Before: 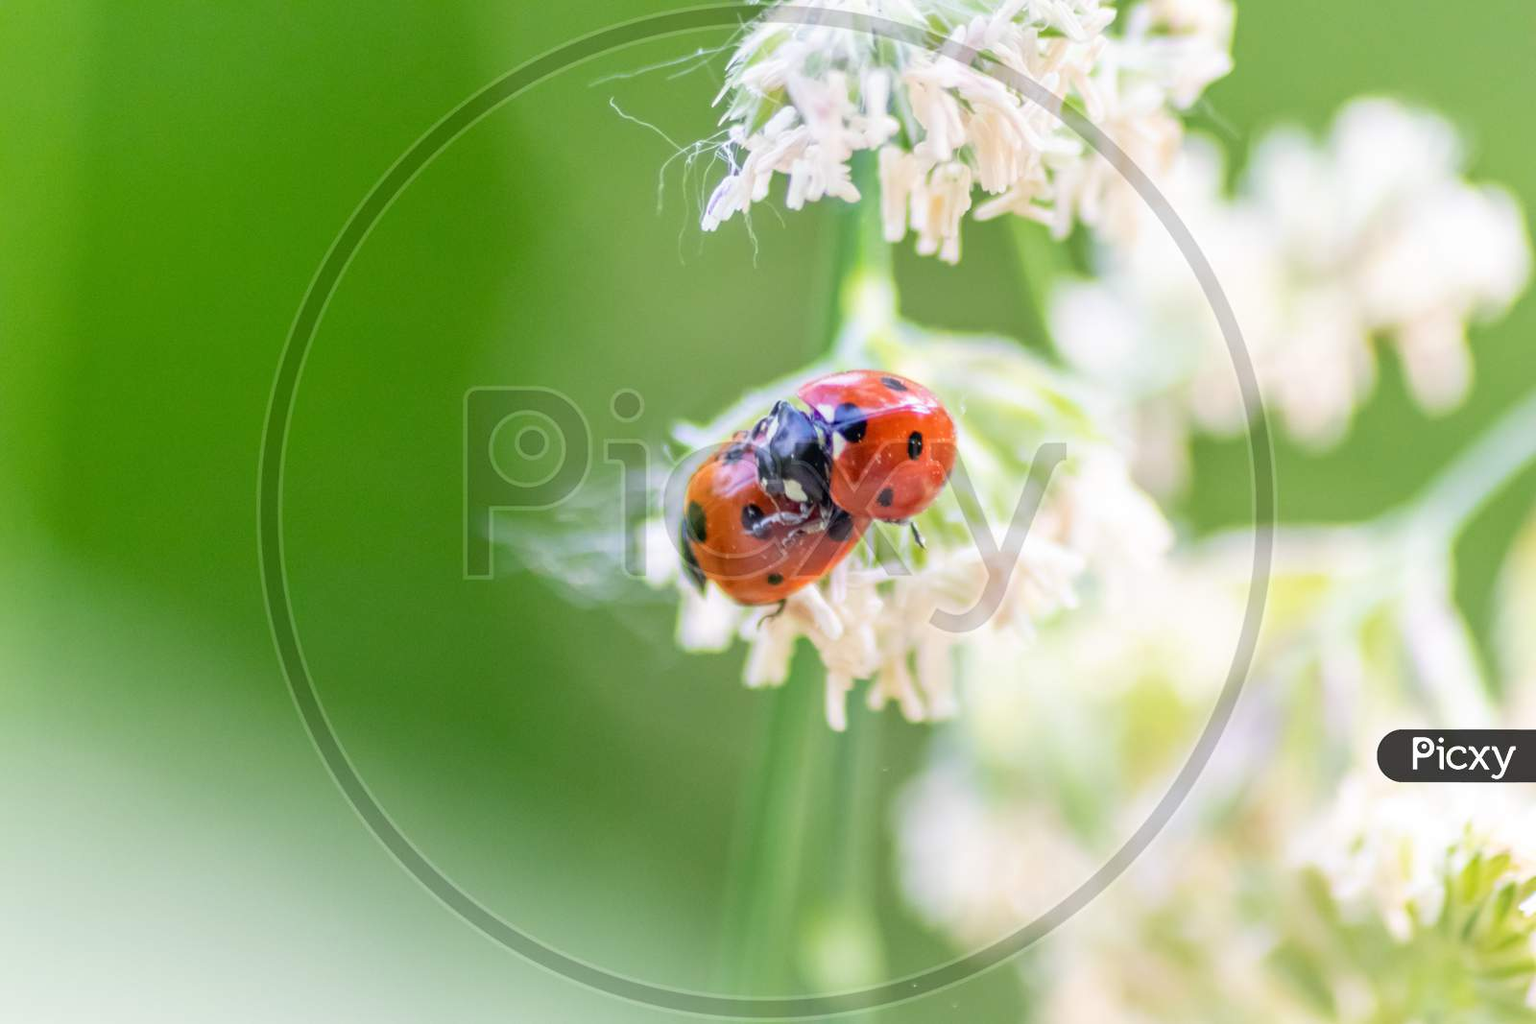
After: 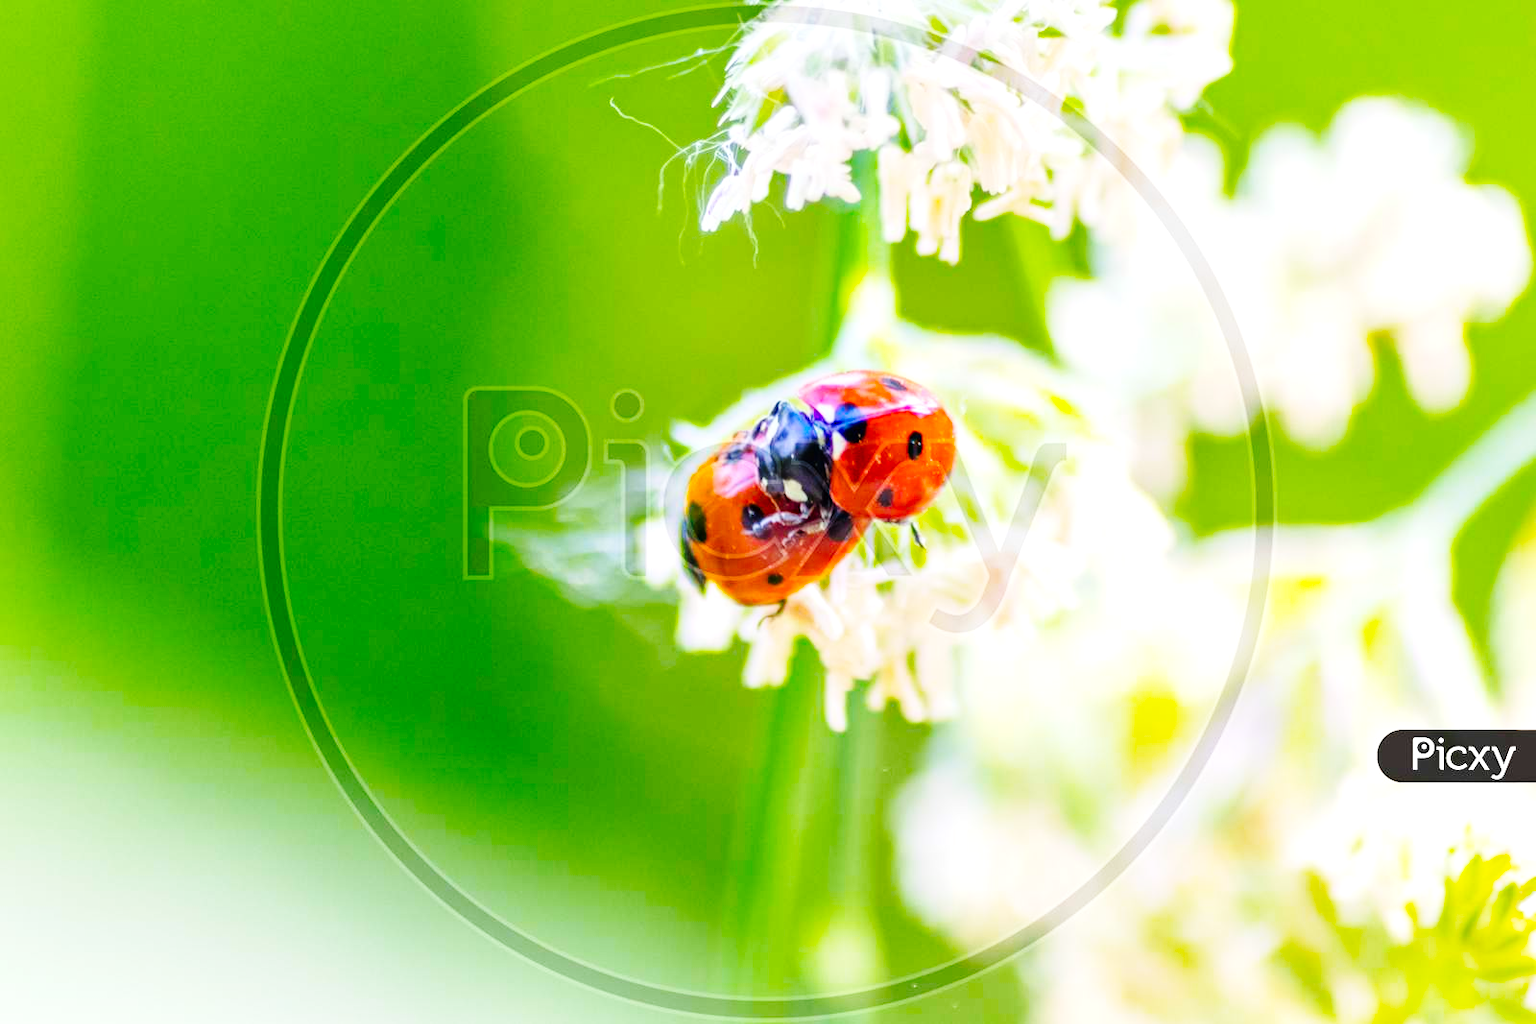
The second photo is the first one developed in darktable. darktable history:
color balance rgb: linear chroma grading › global chroma 50%, perceptual saturation grading › global saturation 2.34%, global vibrance 6.64%, contrast 12.71%, saturation formula JzAzBz (2021)
base curve: curves: ch0 [(0, 0) (0.032, 0.025) (0.121, 0.166) (0.206, 0.329) (0.605, 0.79) (1, 1)], preserve colors none
